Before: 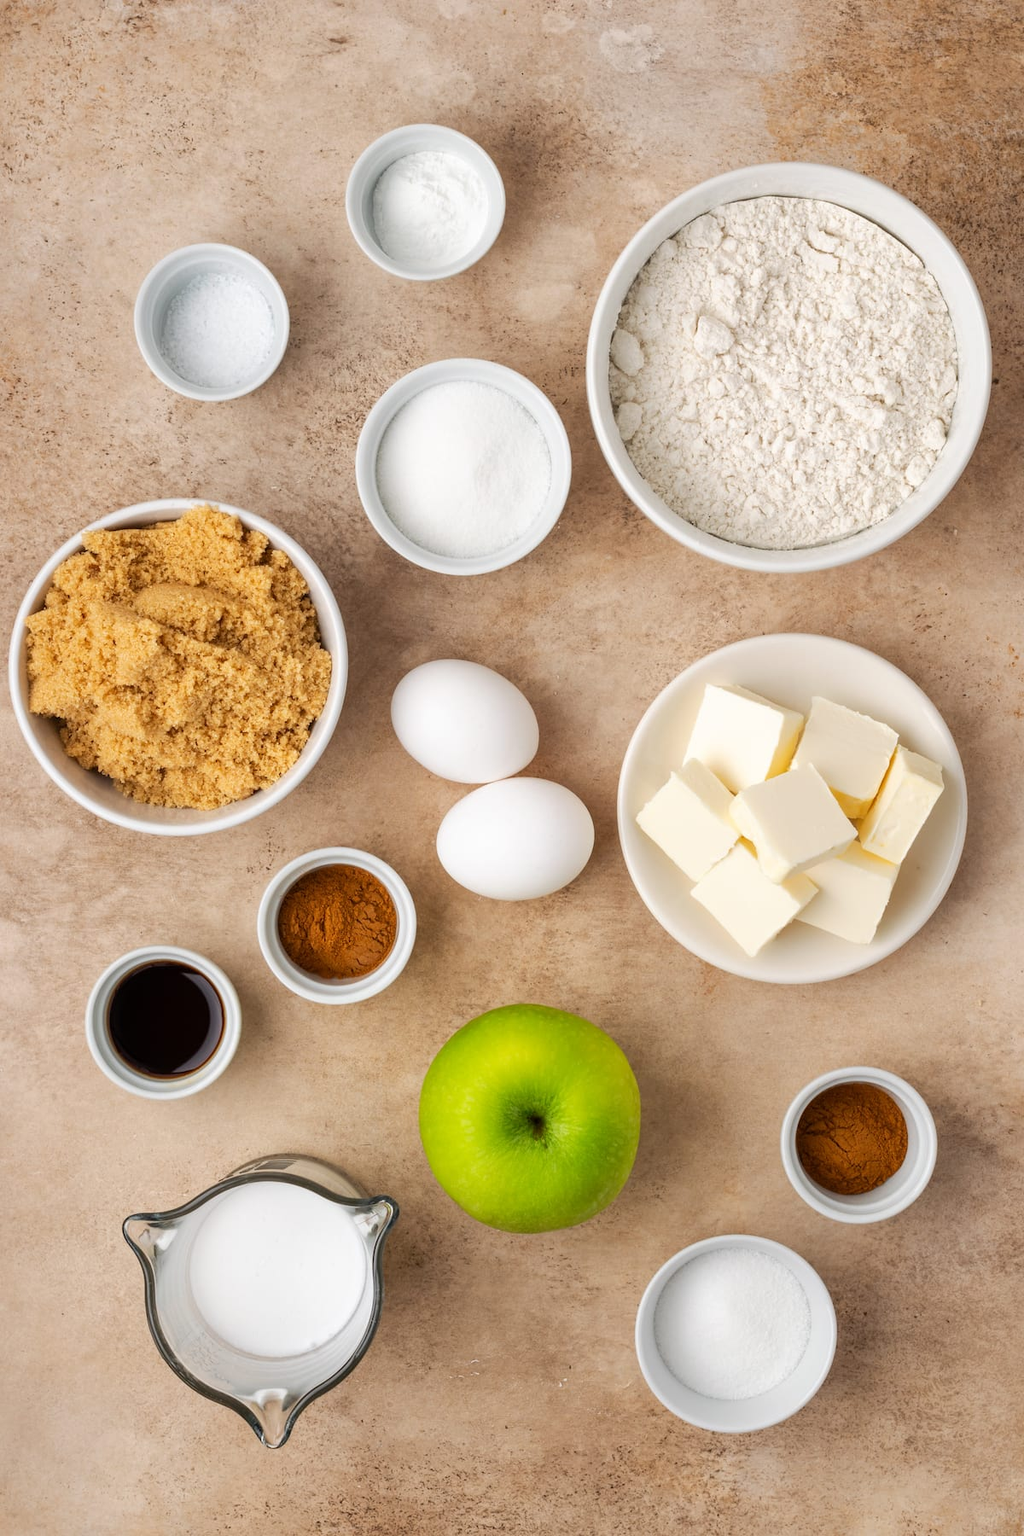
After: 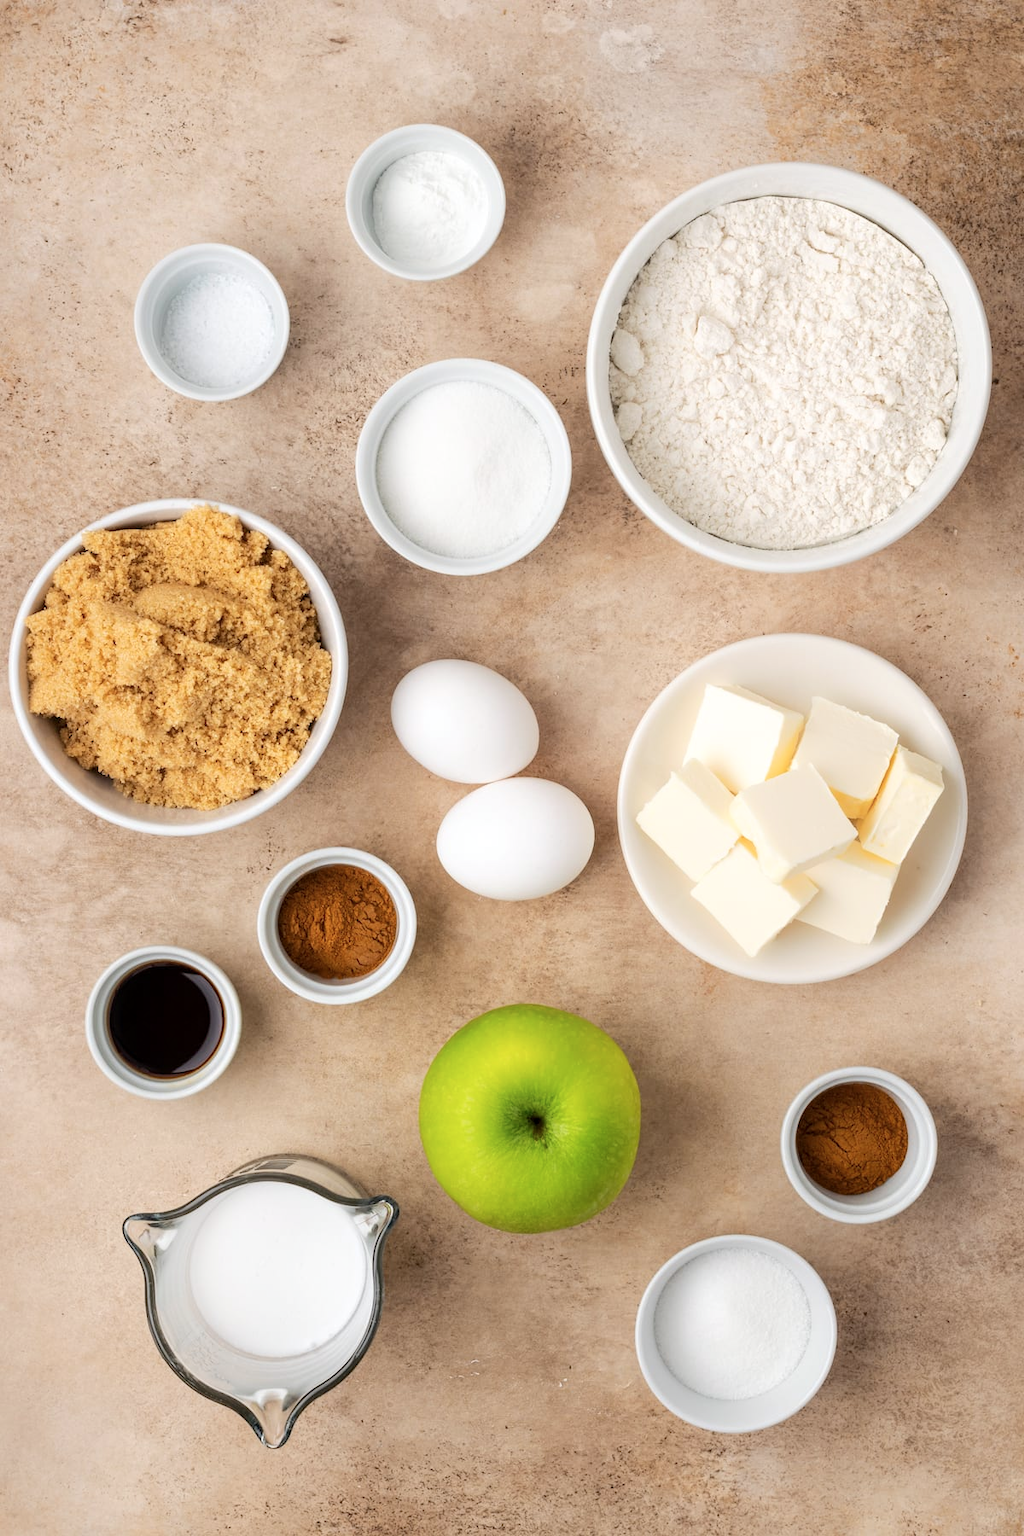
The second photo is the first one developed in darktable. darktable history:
shadows and highlights: shadows -24.3, highlights 48.83, soften with gaussian
color zones: curves: ch1 [(0, 0.469) (0.01, 0.469) (0.12, 0.446) (0.248, 0.469) (0.5, 0.5) (0.748, 0.5) (0.99, 0.469) (1, 0.469)]
contrast equalizer: y [[0.515 ×6], [0.507 ×6], [0.425 ×6], [0 ×6], [0 ×6]]
